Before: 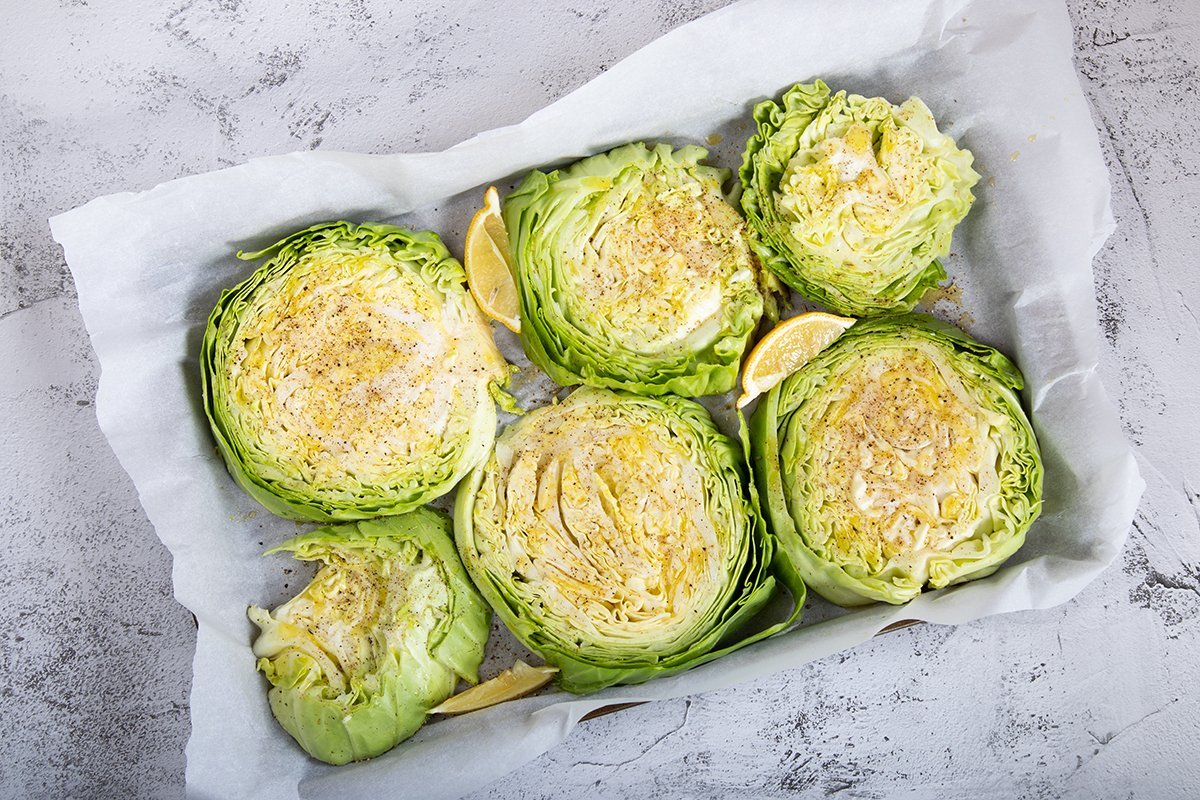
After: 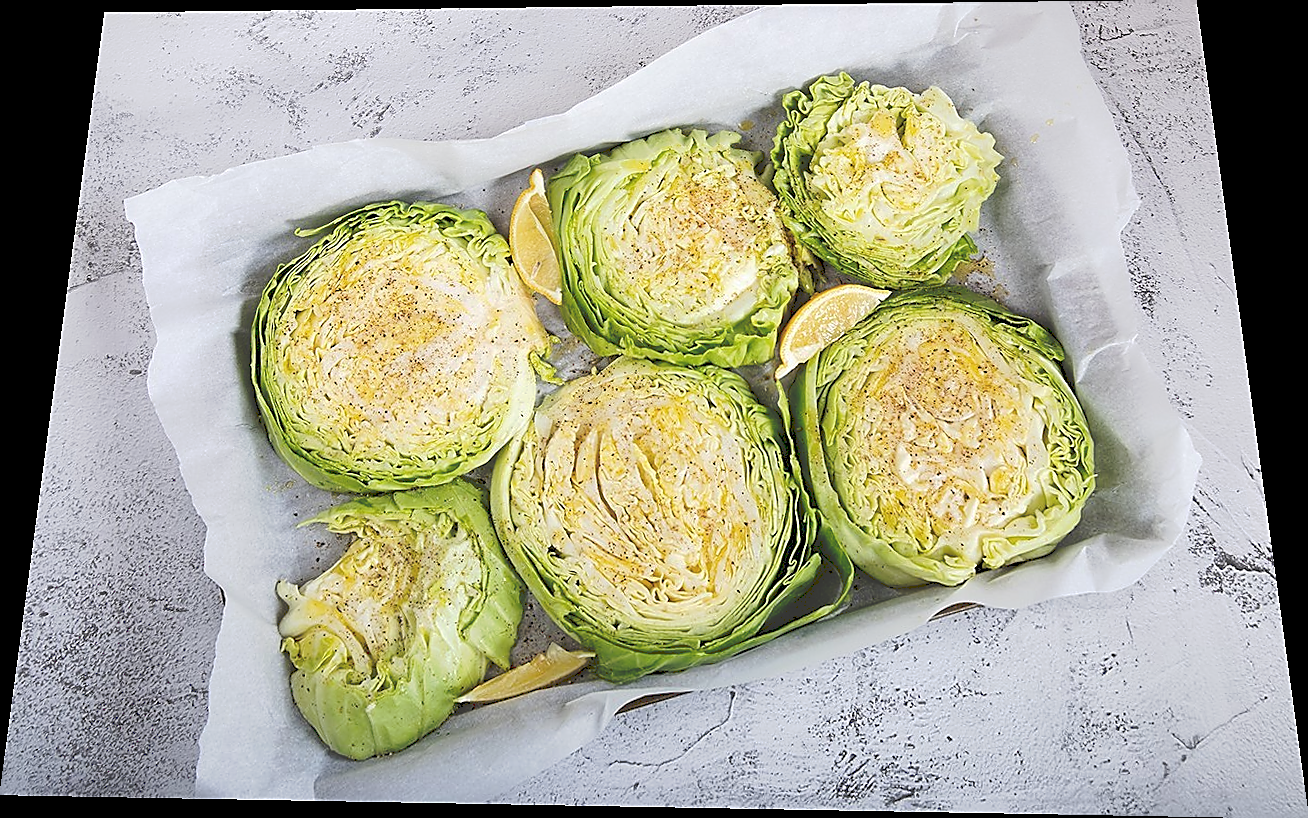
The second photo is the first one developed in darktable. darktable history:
exposure: black level correction 0.001, compensate highlight preservation false
rotate and perspective: rotation 0.128°, lens shift (vertical) -0.181, lens shift (horizontal) -0.044, shear 0.001, automatic cropping off
sharpen: radius 1.4, amount 1.25, threshold 0.7
tone curve: curves: ch0 [(0, 0) (0.003, 0.211) (0.011, 0.211) (0.025, 0.215) (0.044, 0.218) (0.069, 0.224) (0.1, 0.227) (0.136, 0.233) (0.177, 0.247) (0.224, 0.275) (0.277, 0.309) (0.335, 0.366) (0.399, 0.438) (0.468, 0.515) (0.543, 0.586) (0.623, 0.658) (0.709, 0.735) (0.801, 0.821) (0.898, 0.889) (1, 1)], preserve colors none
